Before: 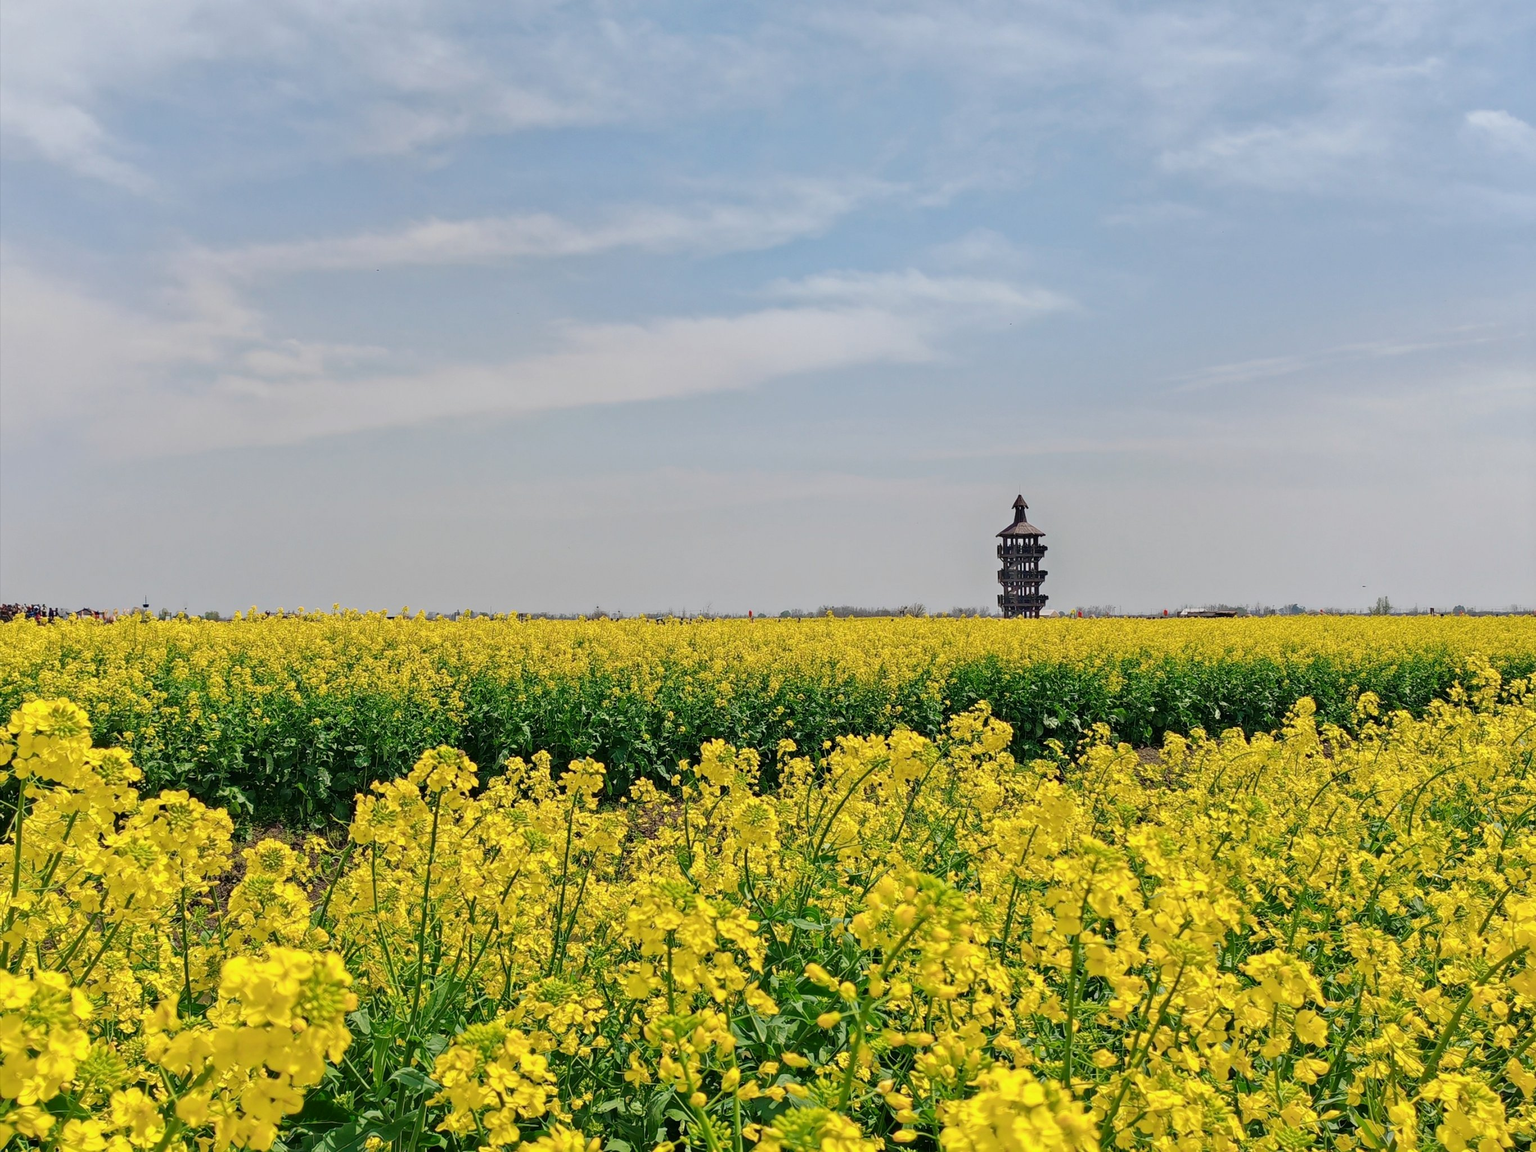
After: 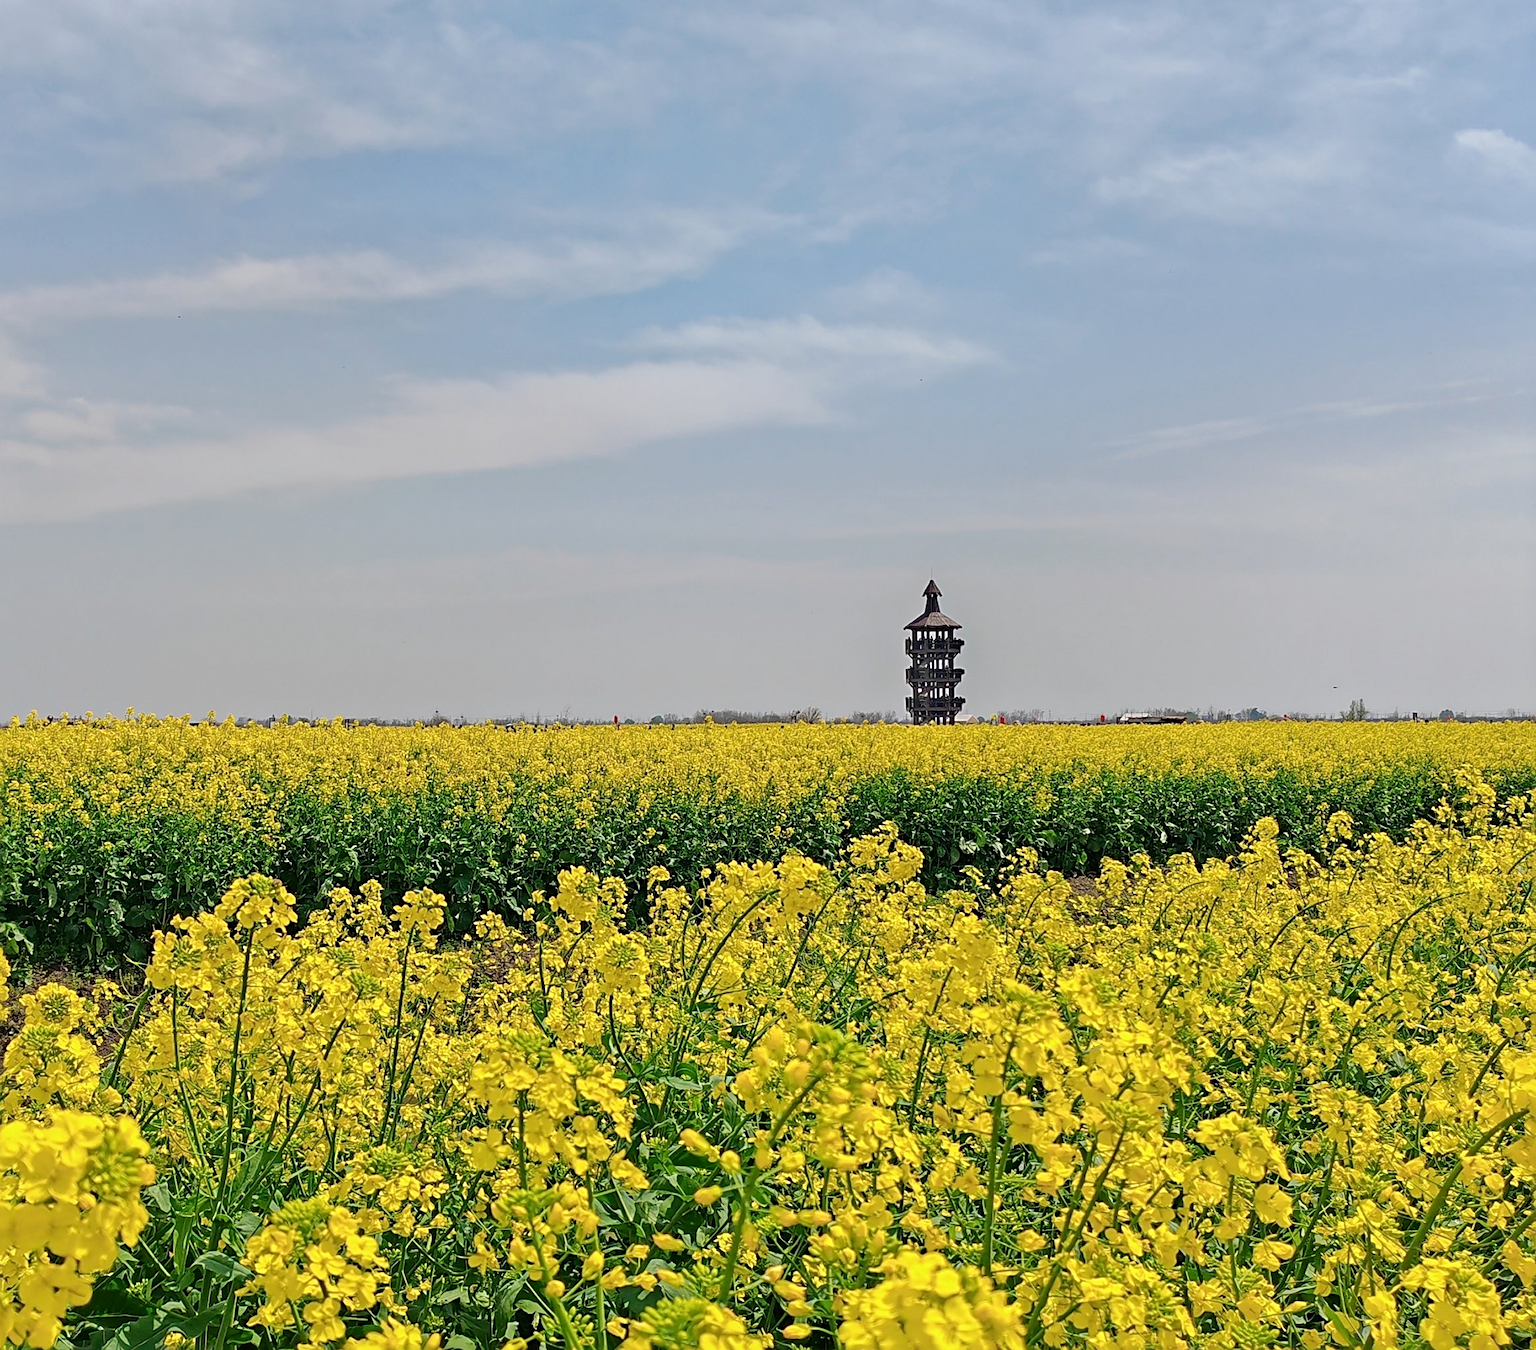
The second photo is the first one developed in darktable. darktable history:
crop and rotate: left 14.655%
sharpen: radius 3.079
